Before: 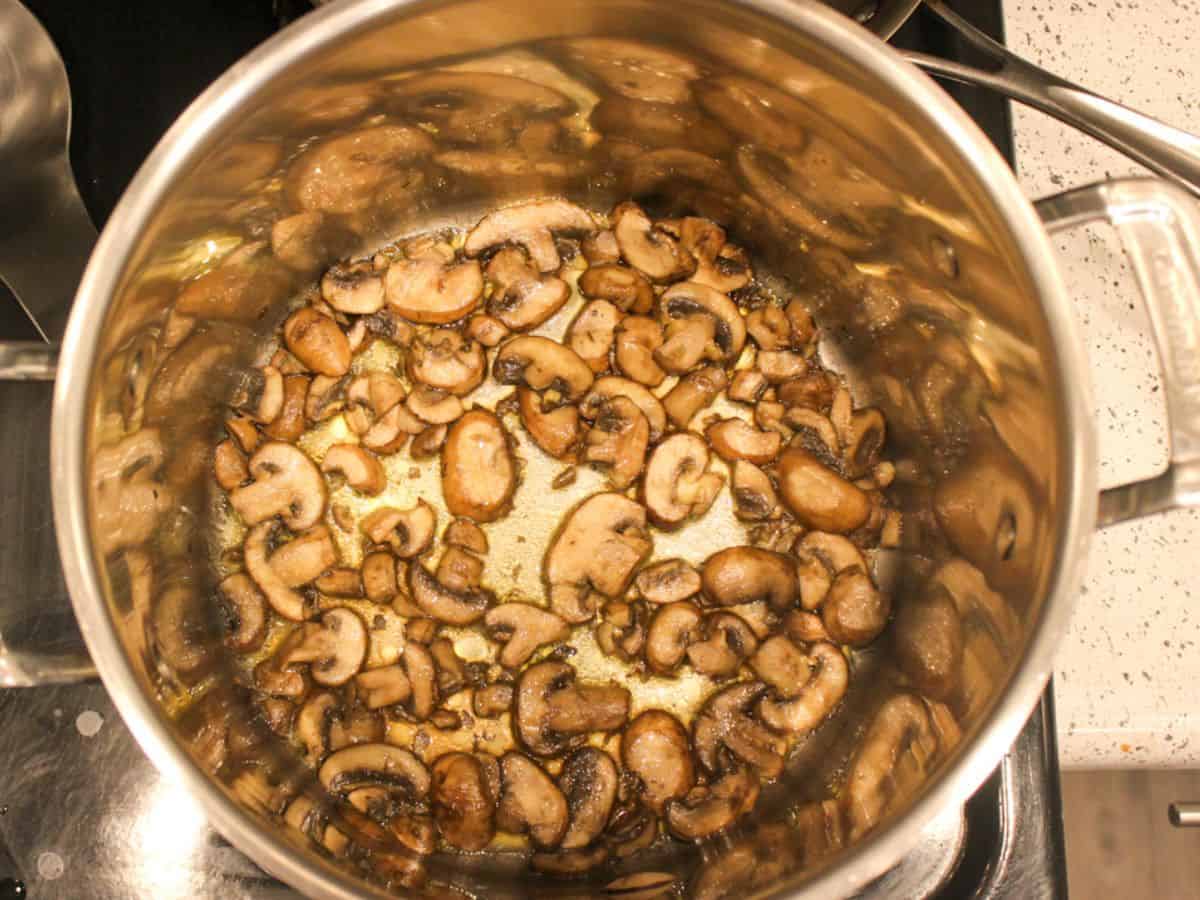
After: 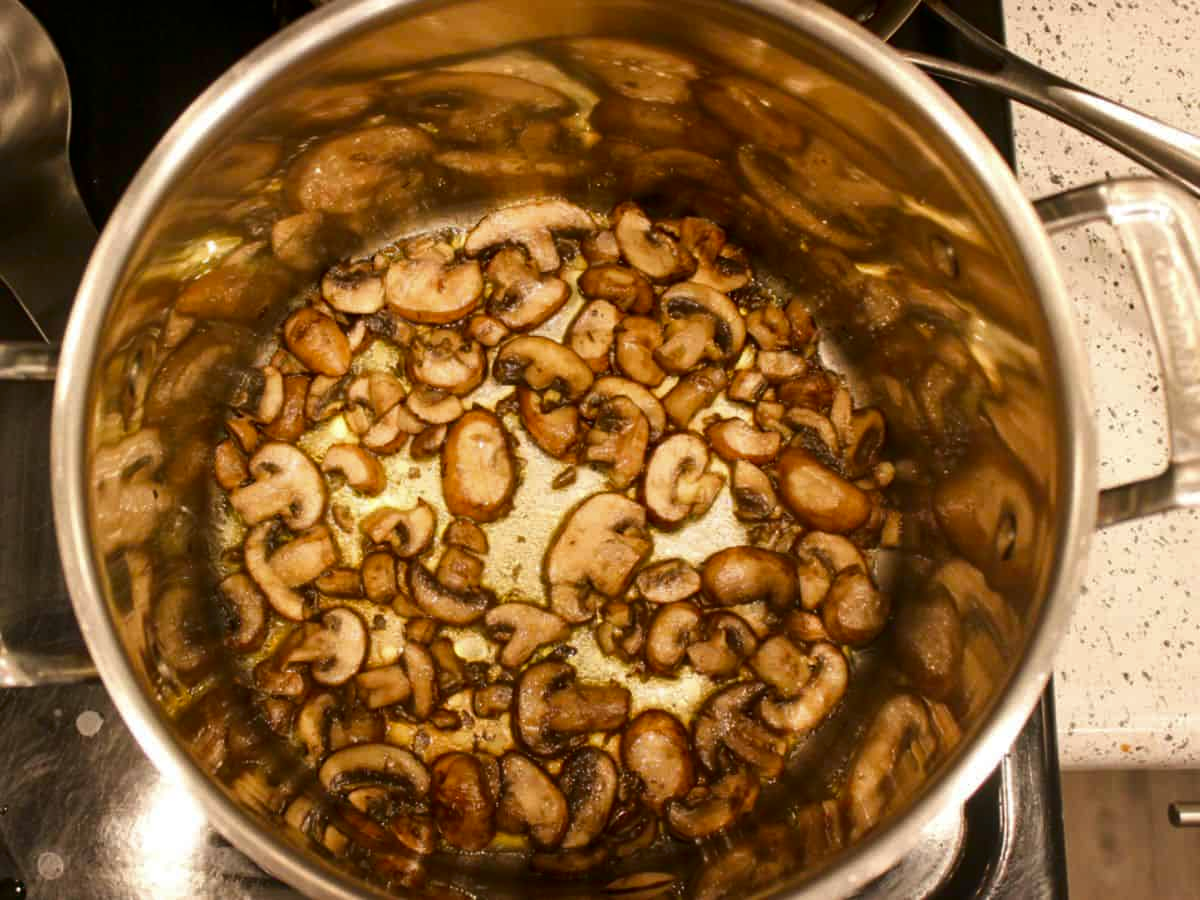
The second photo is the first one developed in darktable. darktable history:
local contrast: mode bilateral grid, contrast 10, coarseness 25, detail 115%, midtone range 0.2
contrast brightness saturation: brightness -0.2, saturation 0.08
